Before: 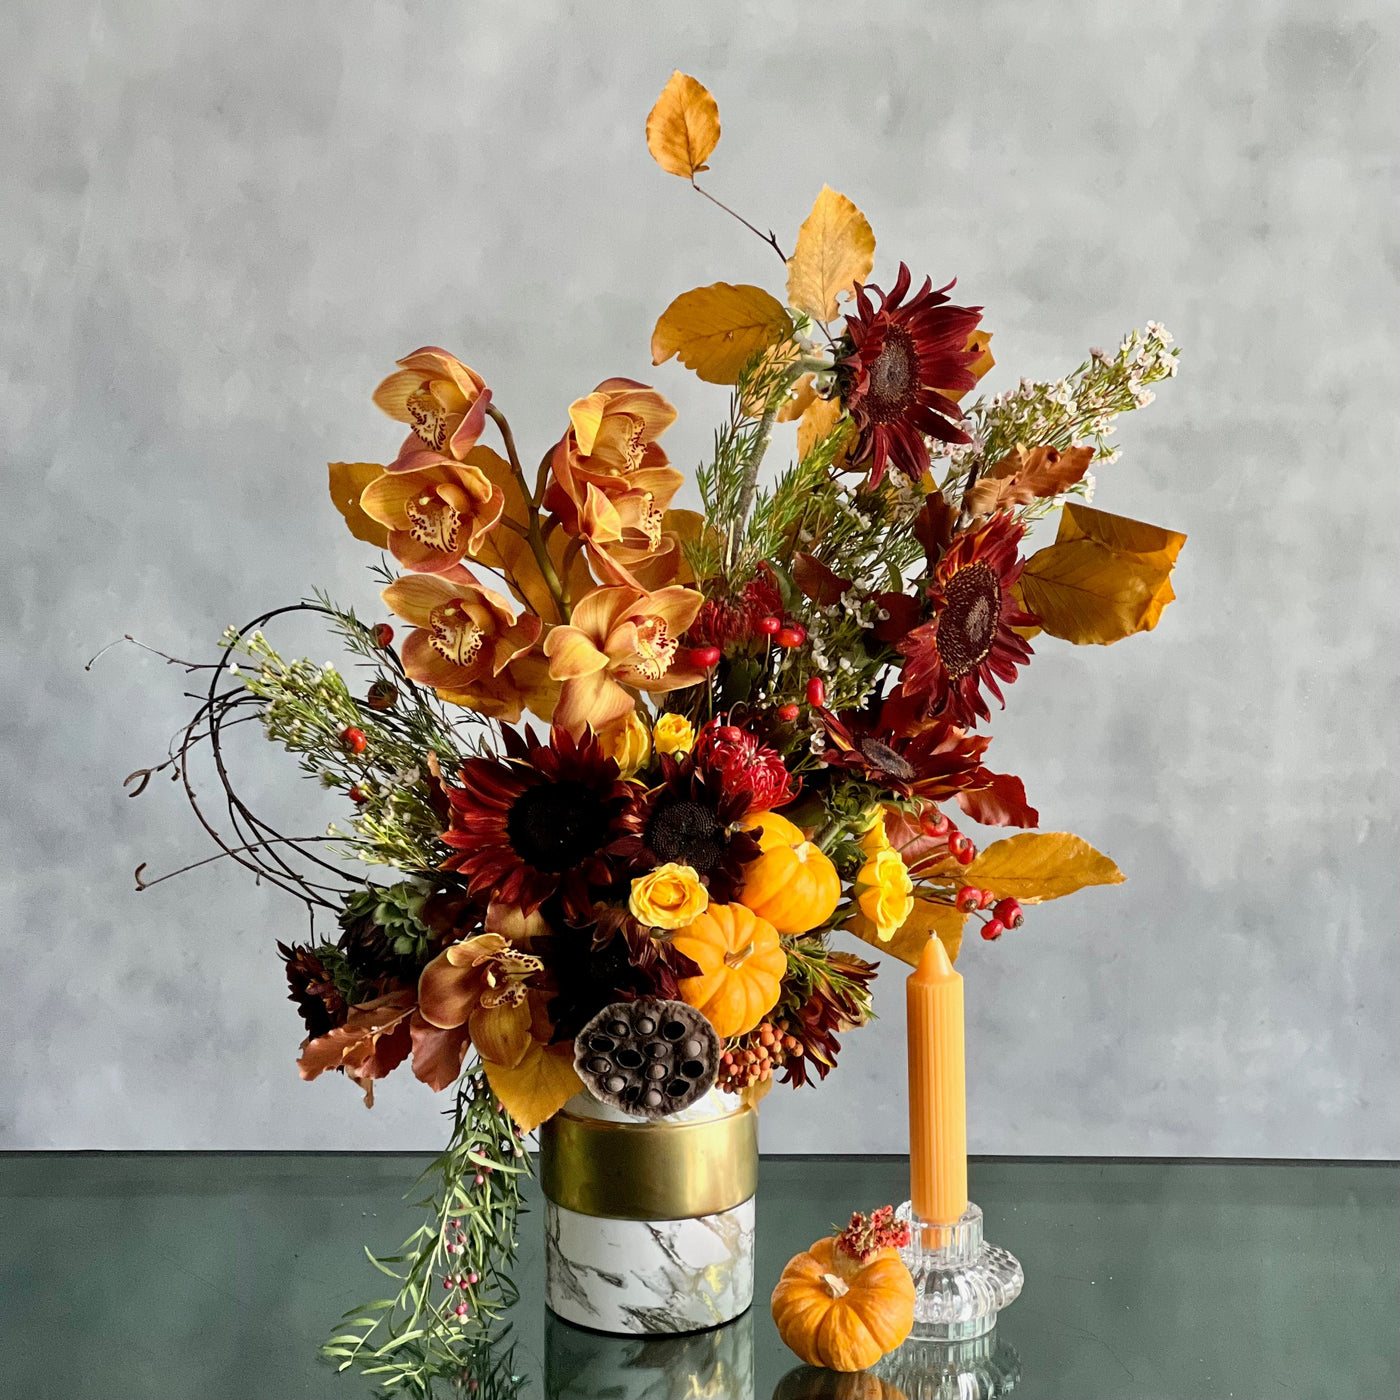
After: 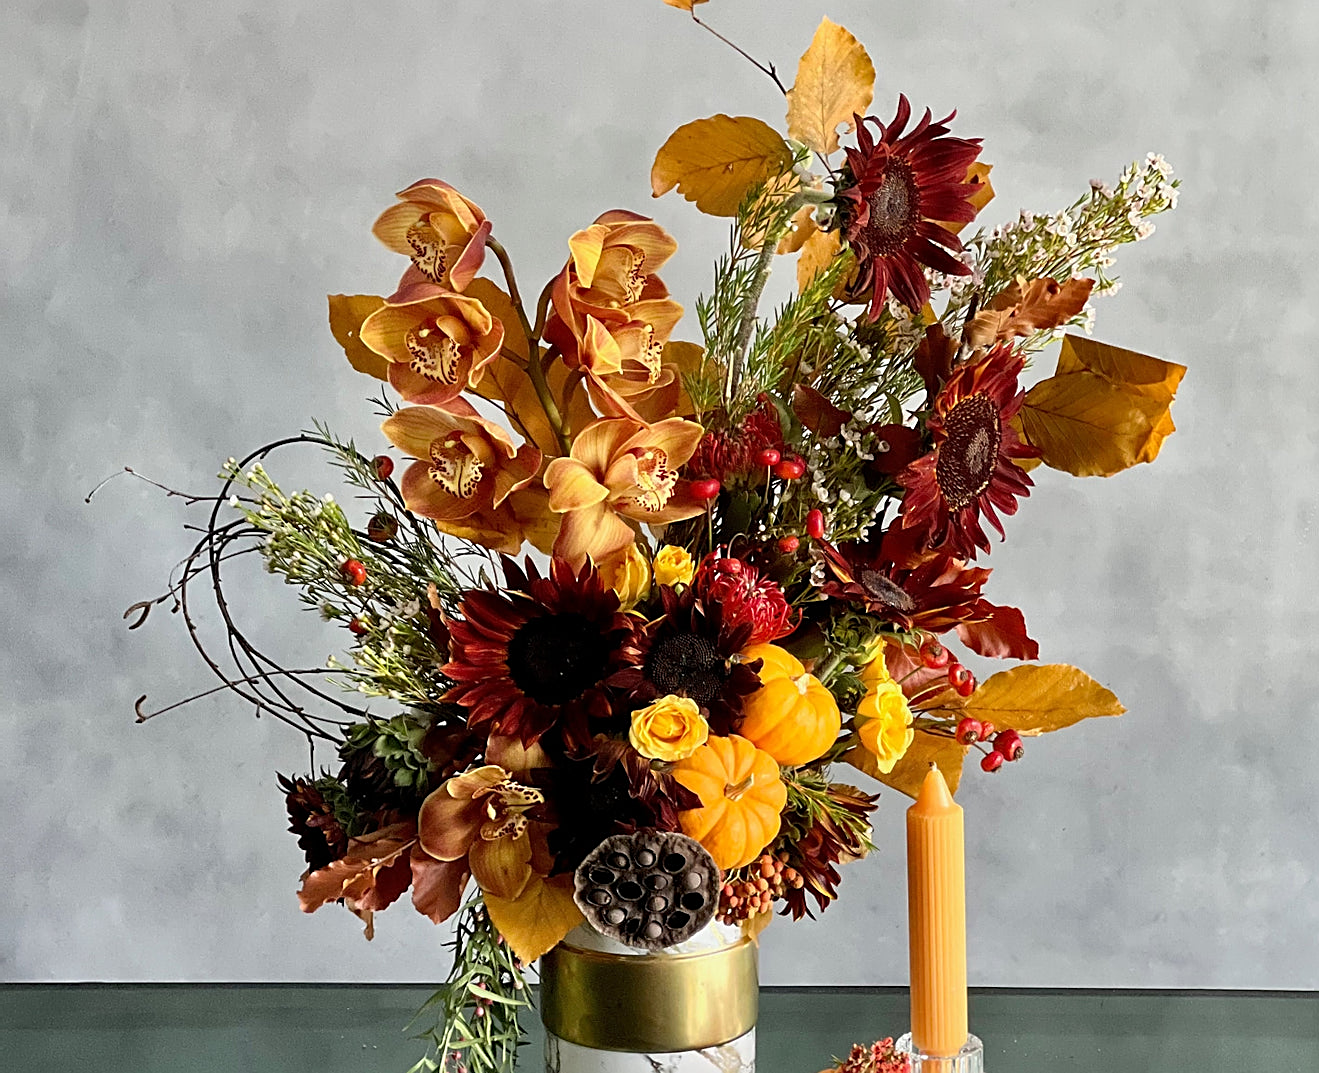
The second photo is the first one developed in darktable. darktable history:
crop and rotate: angle 0.031°, top 12.036%, right 5.71%, bottom 11.269%
sharpen: on, module defaults
